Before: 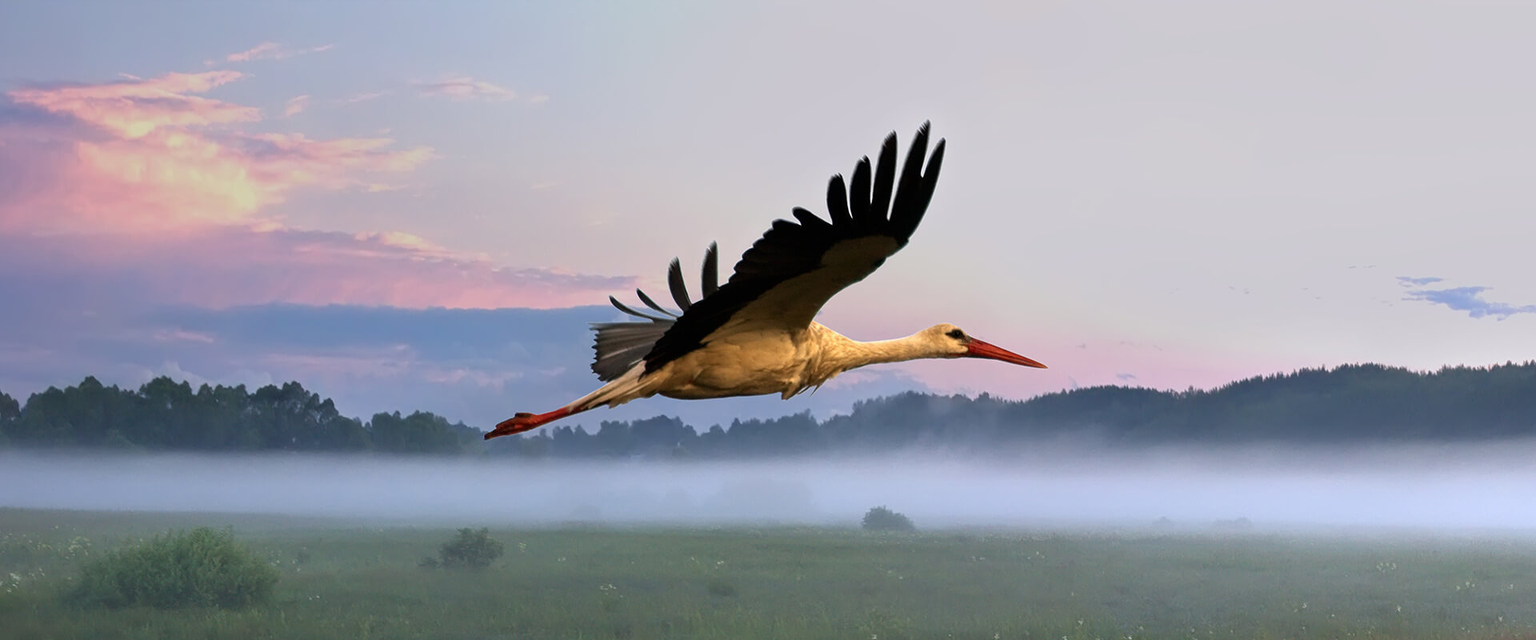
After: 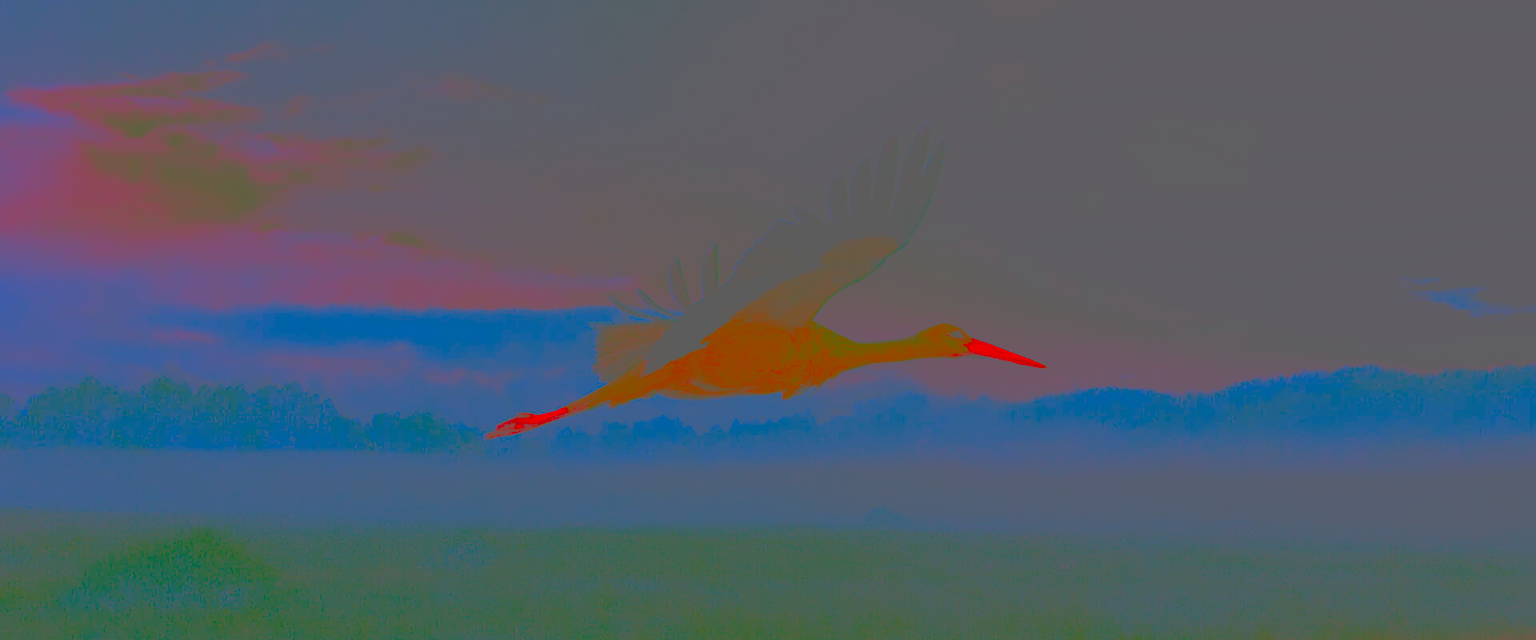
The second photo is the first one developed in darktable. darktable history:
contrast brightness saturation: contrast -0.99, brightness -0.17, saturation 0.75
base curve: curves: ch0 [(0, 0) (0.028, 0.03) (0.121, 0.232) (0.46, 0.748) (0.859, 0.968) (1, 1)], preserve colors none
